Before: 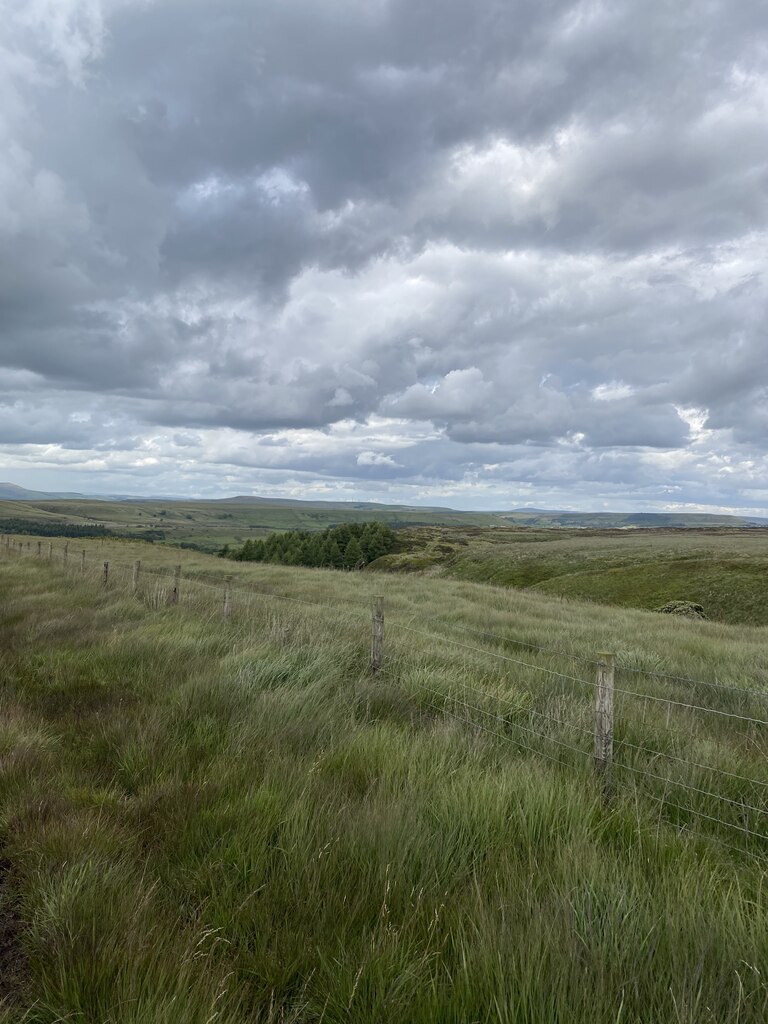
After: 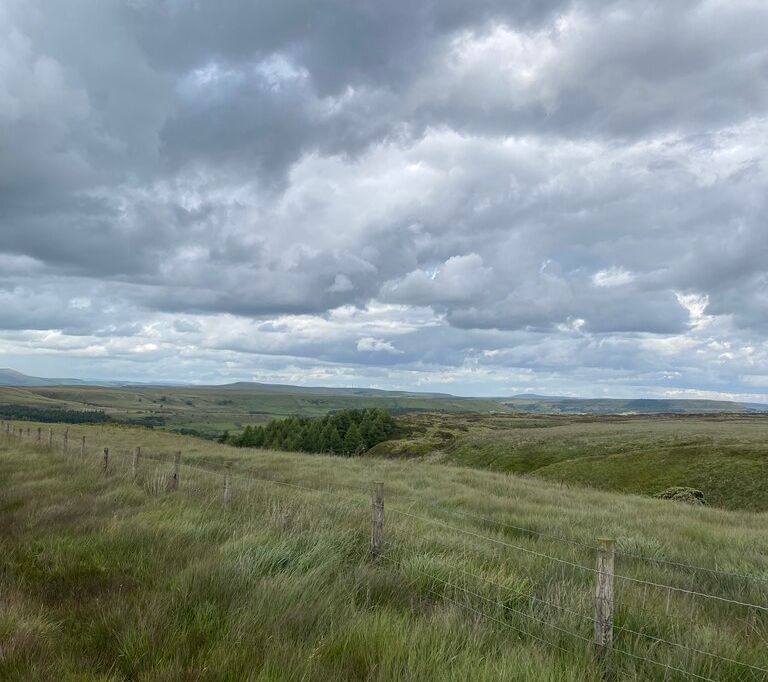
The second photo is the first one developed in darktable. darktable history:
rotate and perspective: automatic cropping original format, crop left 0, crop top 0
crop: top 11.166%, bottom 22.168%
